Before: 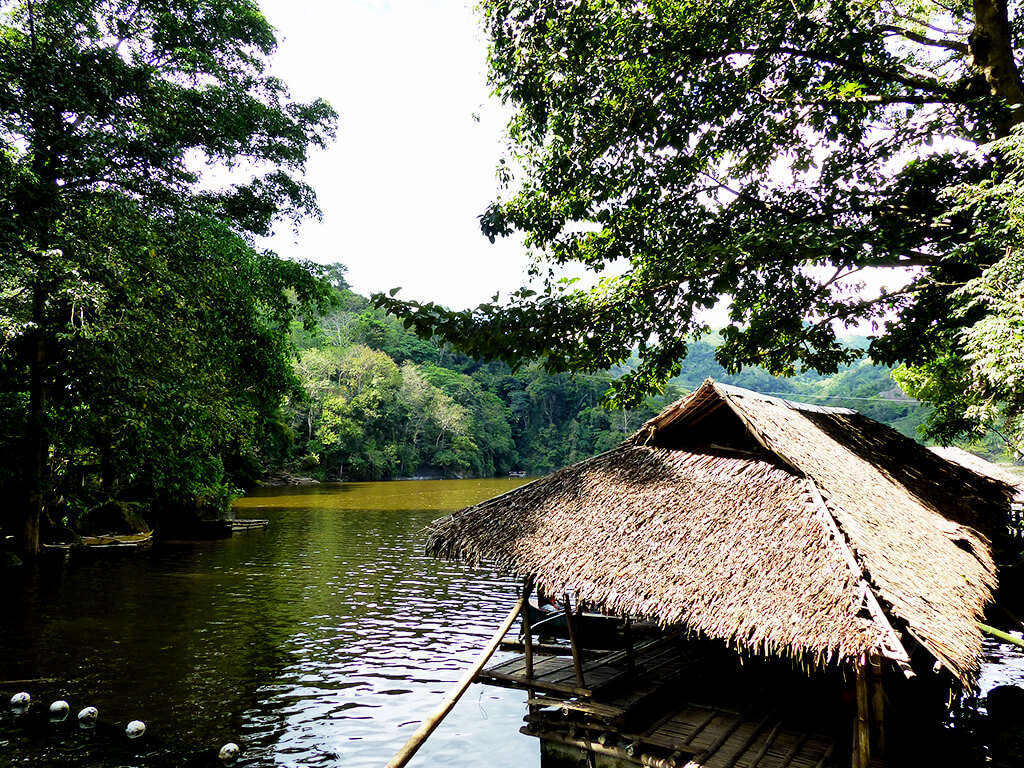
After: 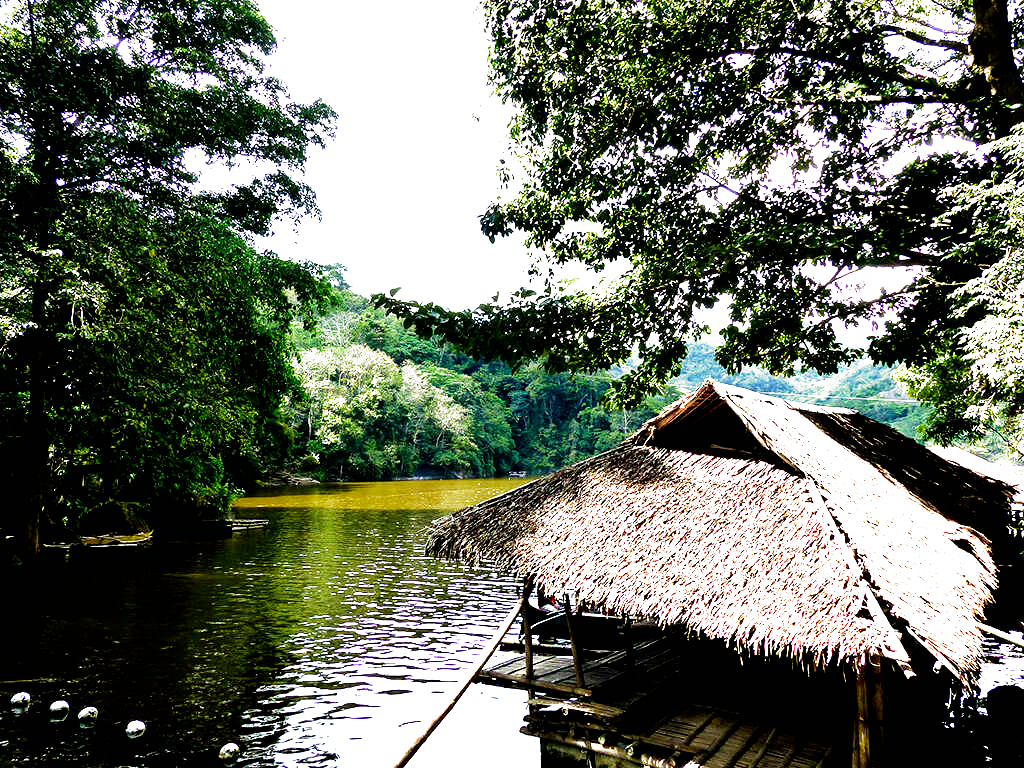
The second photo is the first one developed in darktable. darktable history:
exposure: black level correction 0, exposure 1 EV, compensate exposure bias true, compensate highlight preservation false
velvia: on, module defaults
filmic rgb: black relative exposure -8.2 EV, white relative exposure 2.2 EV, threshold 3 EV, hardness 7.11, latitude 75%, contrast 1.325, highlights saturation mix -2%, shadows ↔ highlights balance 30%, preserve chrominance no, color science v5 (2021), contrast in shadows safe, contrast in highlights safe, enable highlight reconstruction true
graduated density: on, module defaults
